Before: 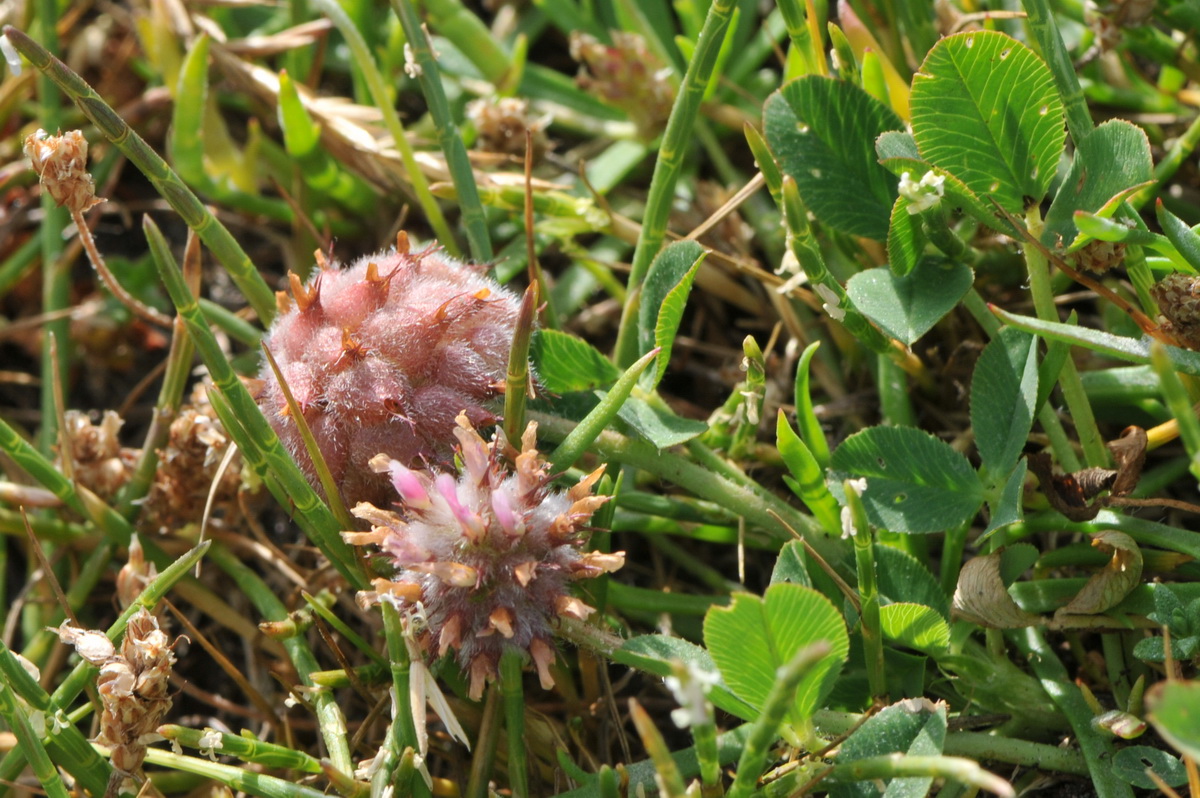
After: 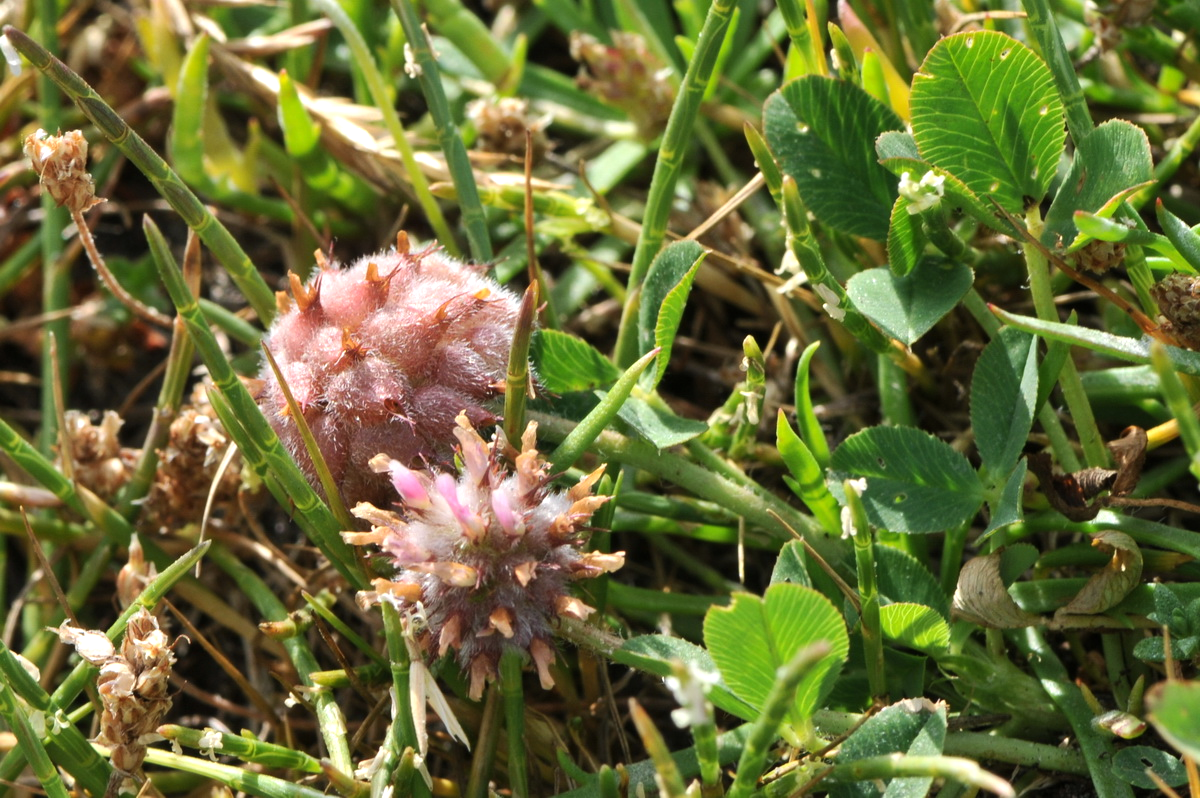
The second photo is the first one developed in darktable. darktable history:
tone equalizer: -8 EV -0.395 EV, -7 EV -0.397 EV, -6 EV -0.298 EV, -5 EV -0.184 EV, -3 EV 0.203 EV, -2 EV 0.316 EV, -1 EV 0.369 EV, +0 EV 0.436 EV, edges refinement/feathering 500, mask exposure compensation -1.57 EV, preserve details no
